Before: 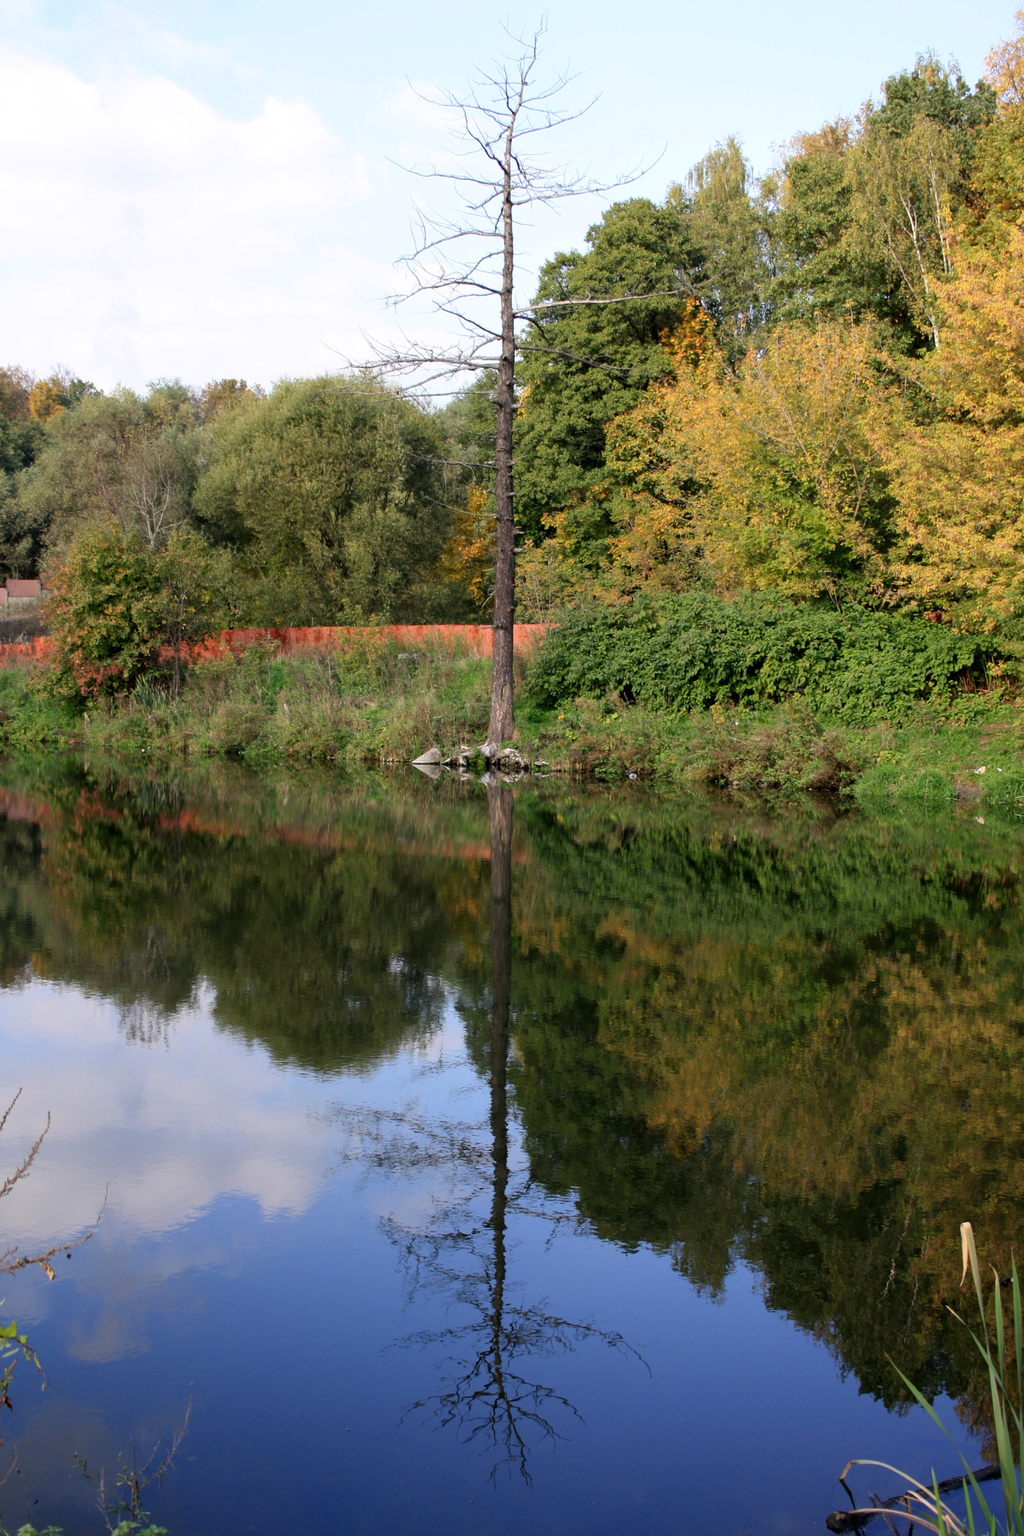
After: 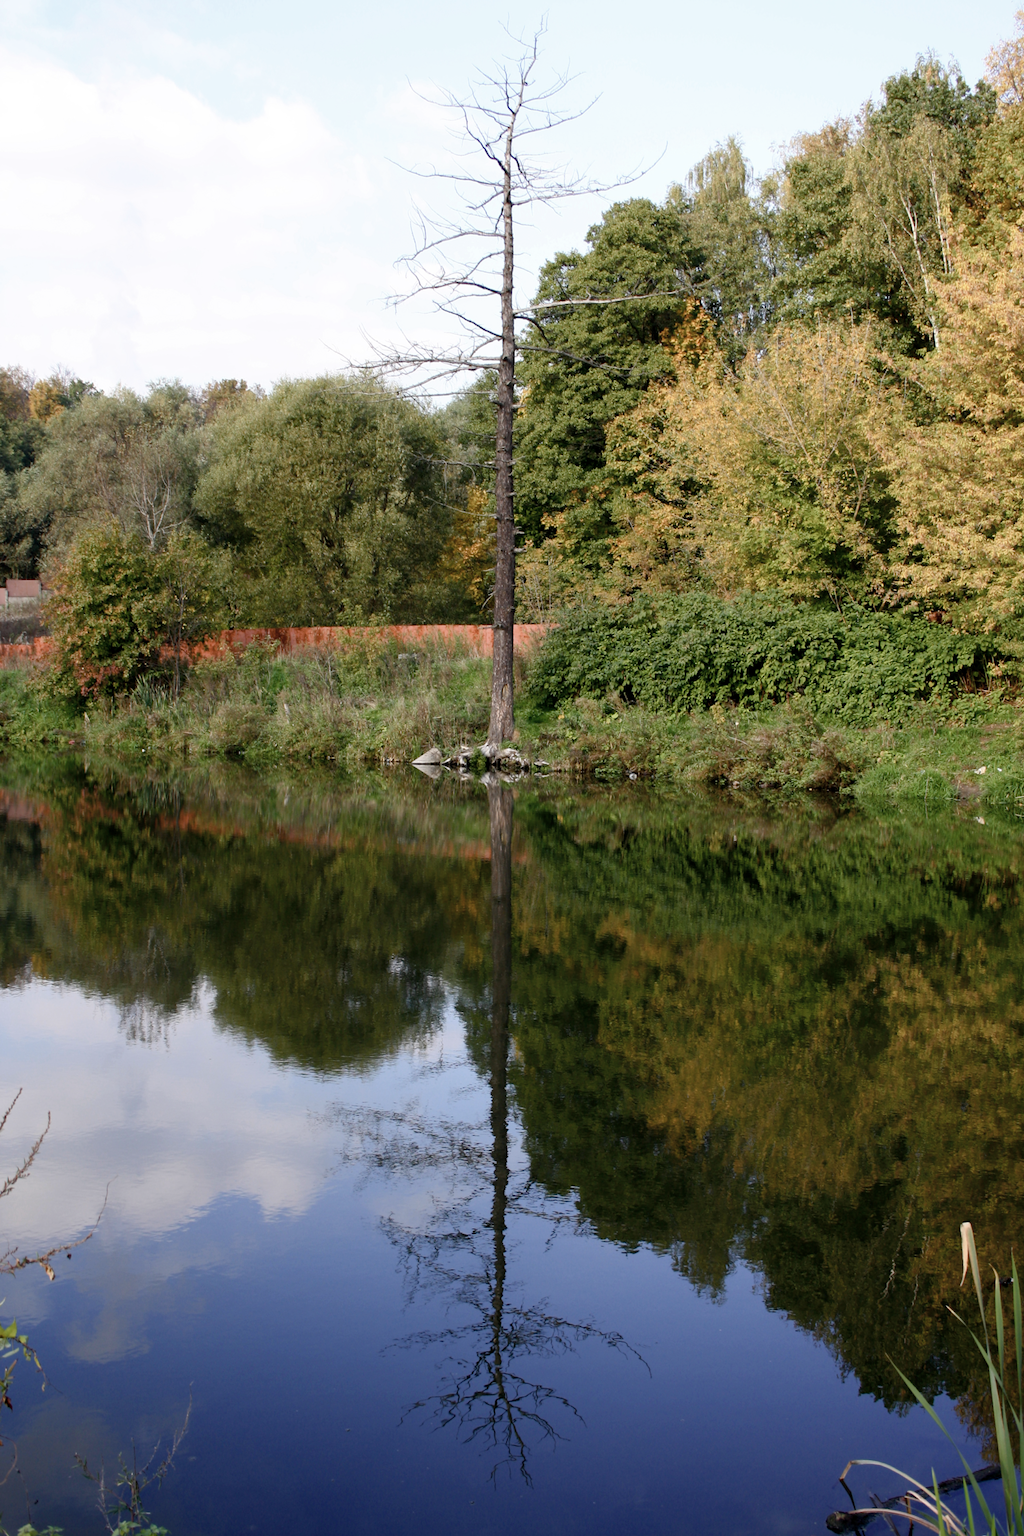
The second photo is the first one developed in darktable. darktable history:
color balance rgb: perceptual saturation grading › global saturation 20%, perceptual saturation grading › highlights -25%, perceptual saturation grading › shadows 50%
contrast brightness saturation: contrast 0.1, saturation -0.36
